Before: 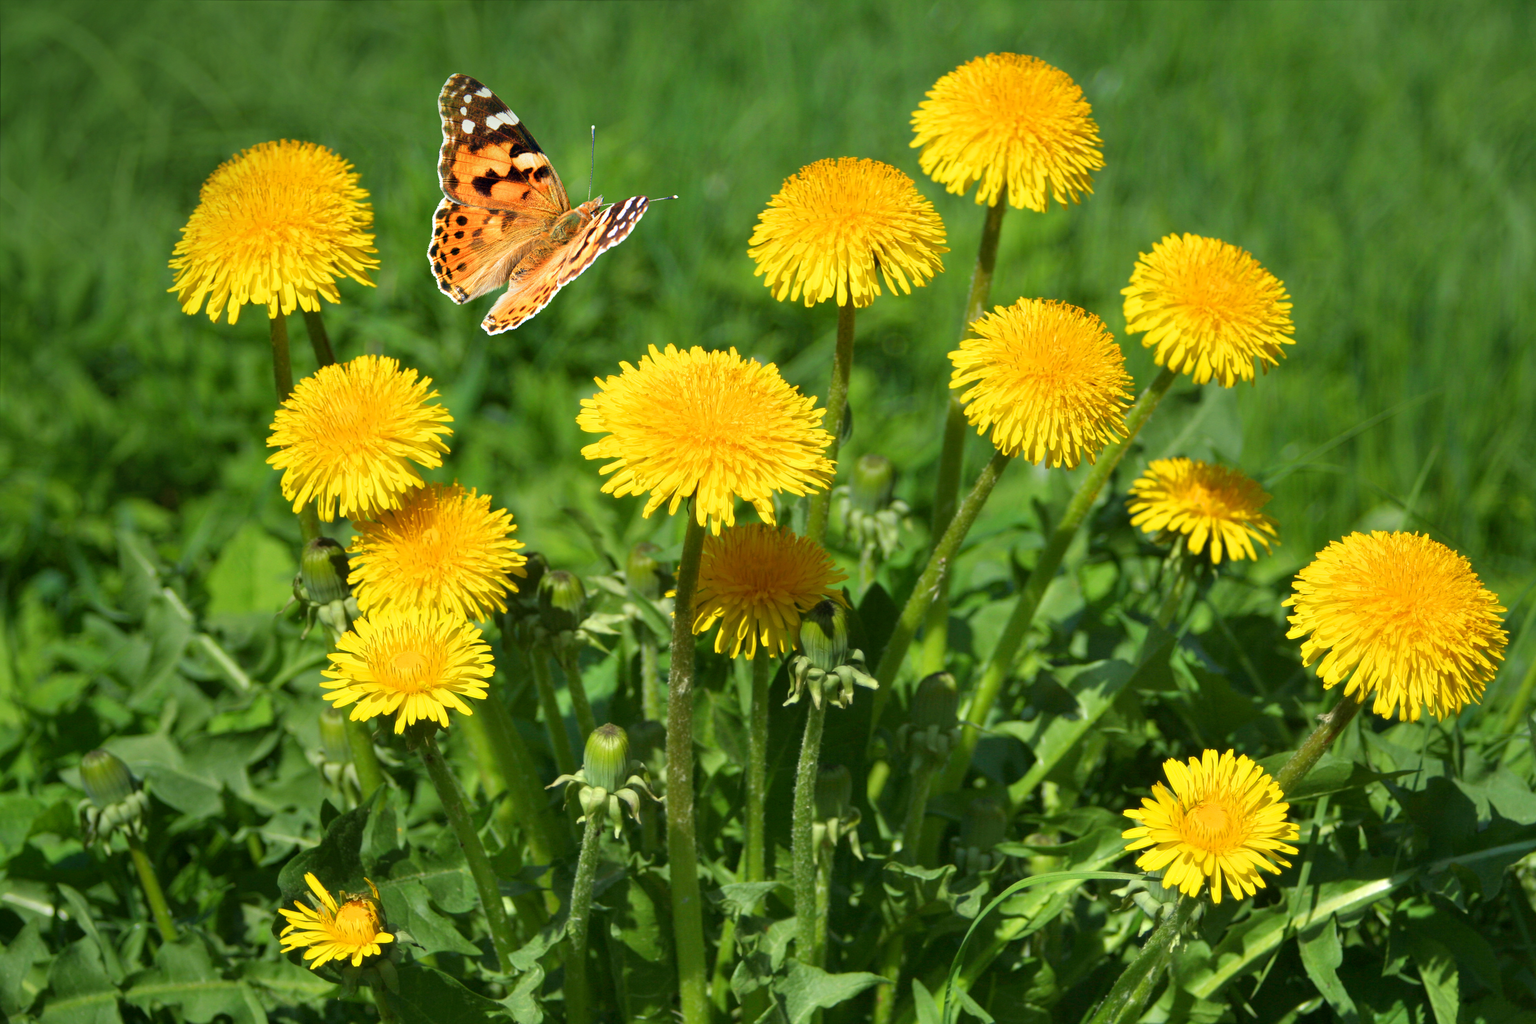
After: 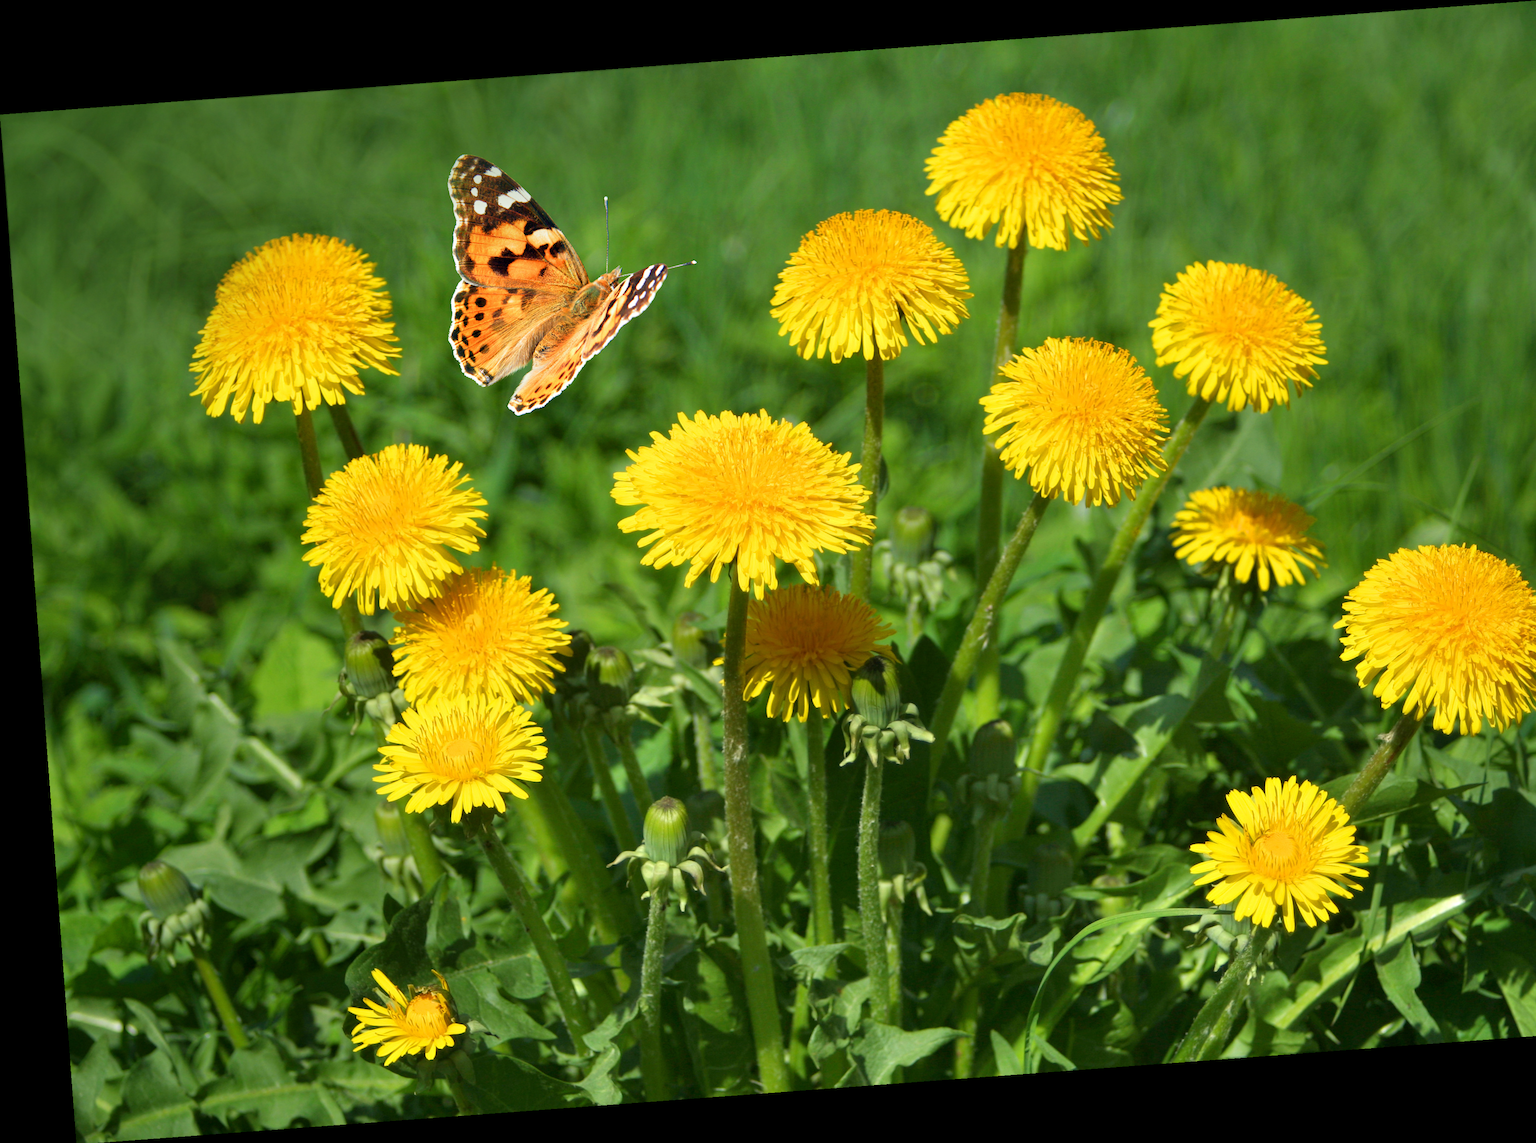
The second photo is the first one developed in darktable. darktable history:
rotate and perspective: rotation -4.25°, automatic cropping off
crop and rotate: right 5.167%
